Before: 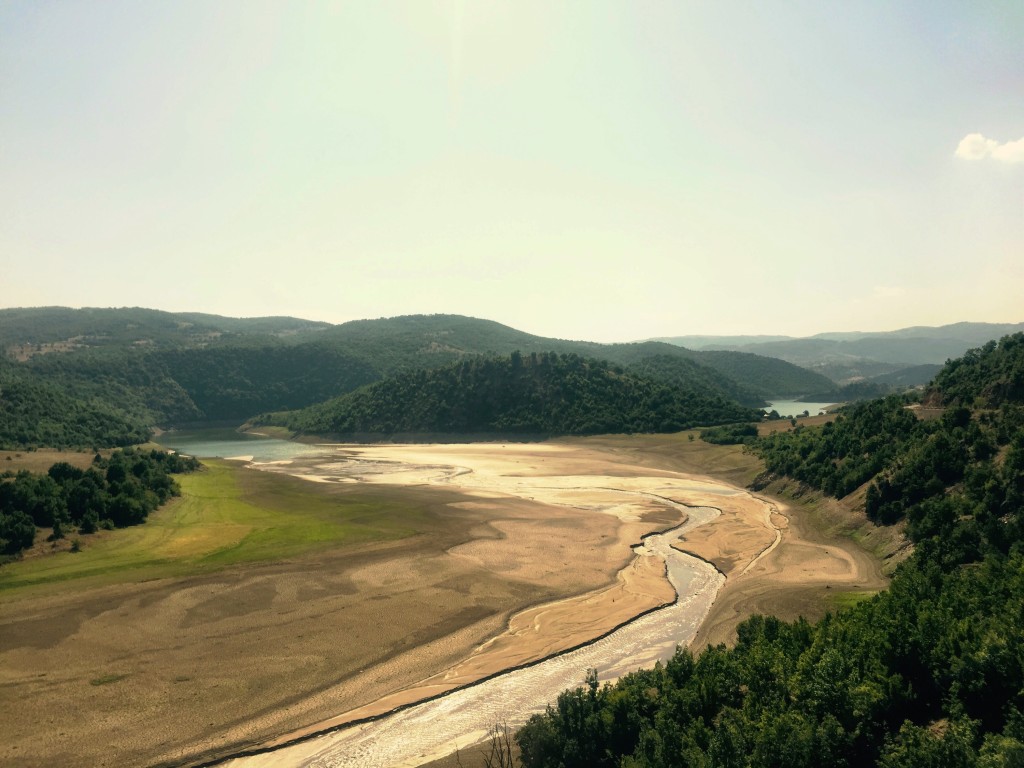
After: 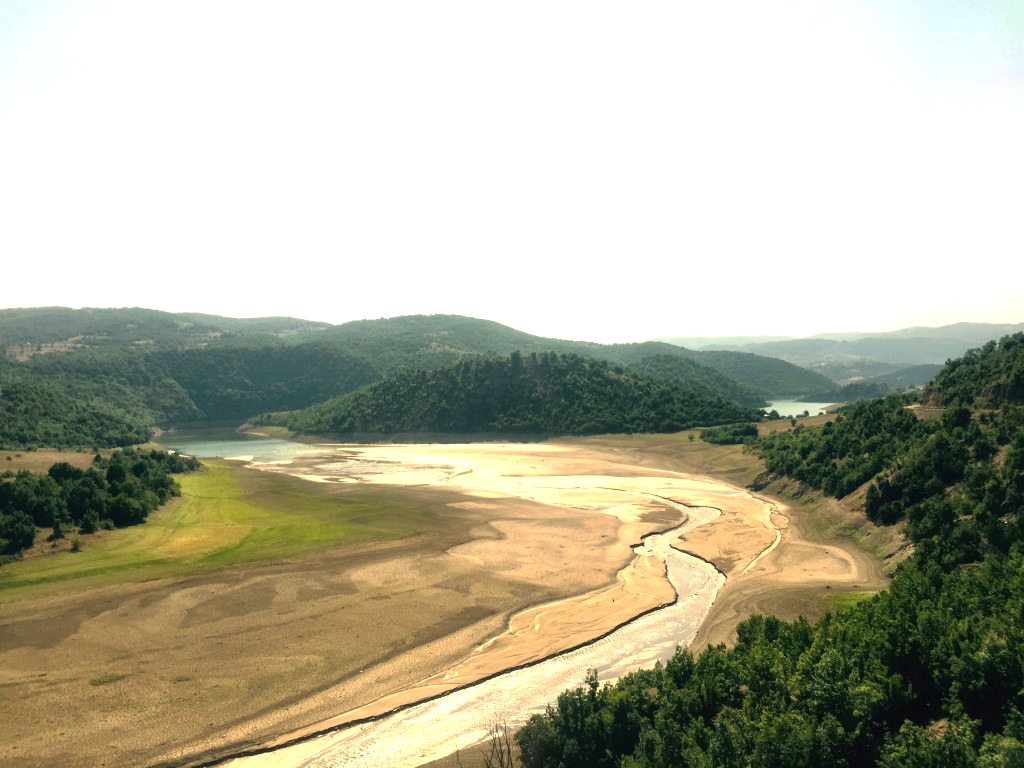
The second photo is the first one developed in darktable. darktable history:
exposure: black level correction 0, exposure 0.702 EV, compensate highlight preservation false
